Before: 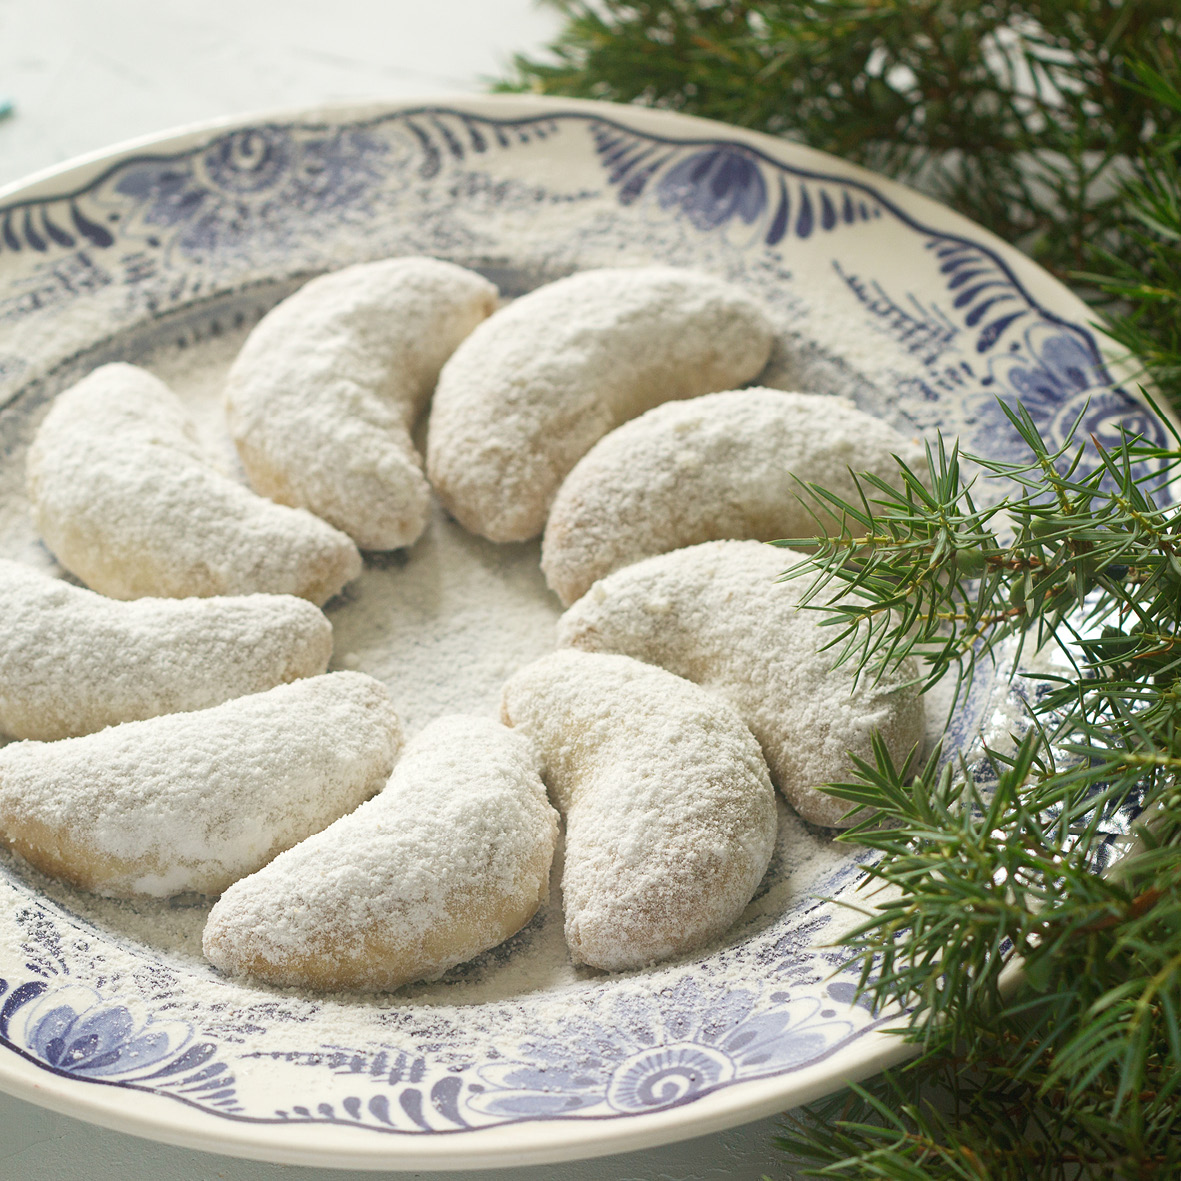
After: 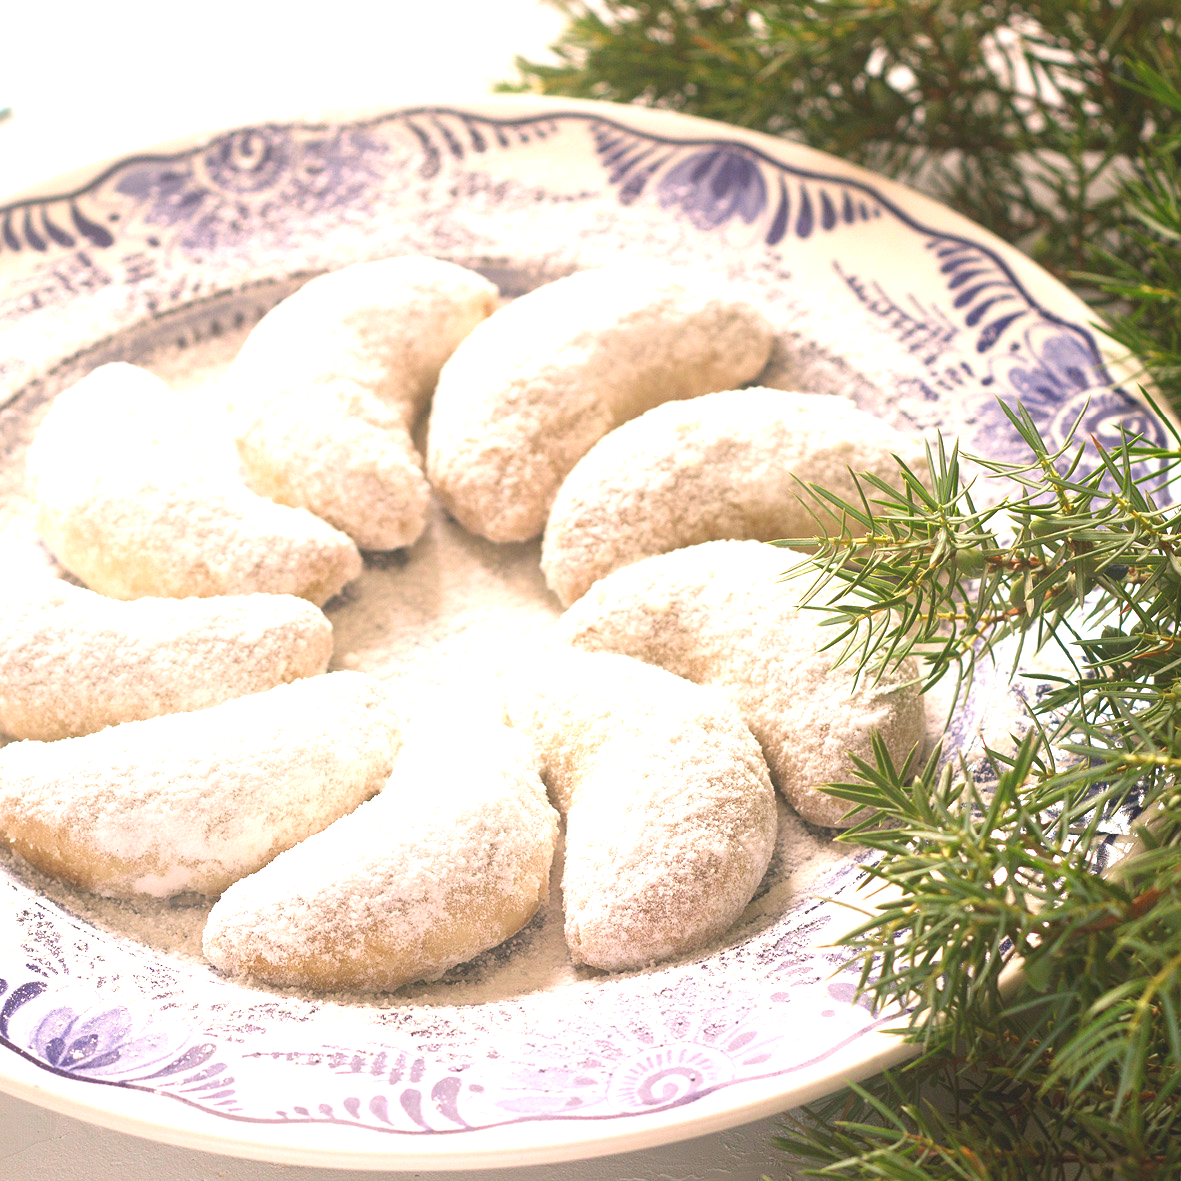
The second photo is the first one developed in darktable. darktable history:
exposure: black level correction -0.005, exposure 1 EV, compensate highlight preservation false
color correction: highlights a* 14.52, highlights b* 4.84
